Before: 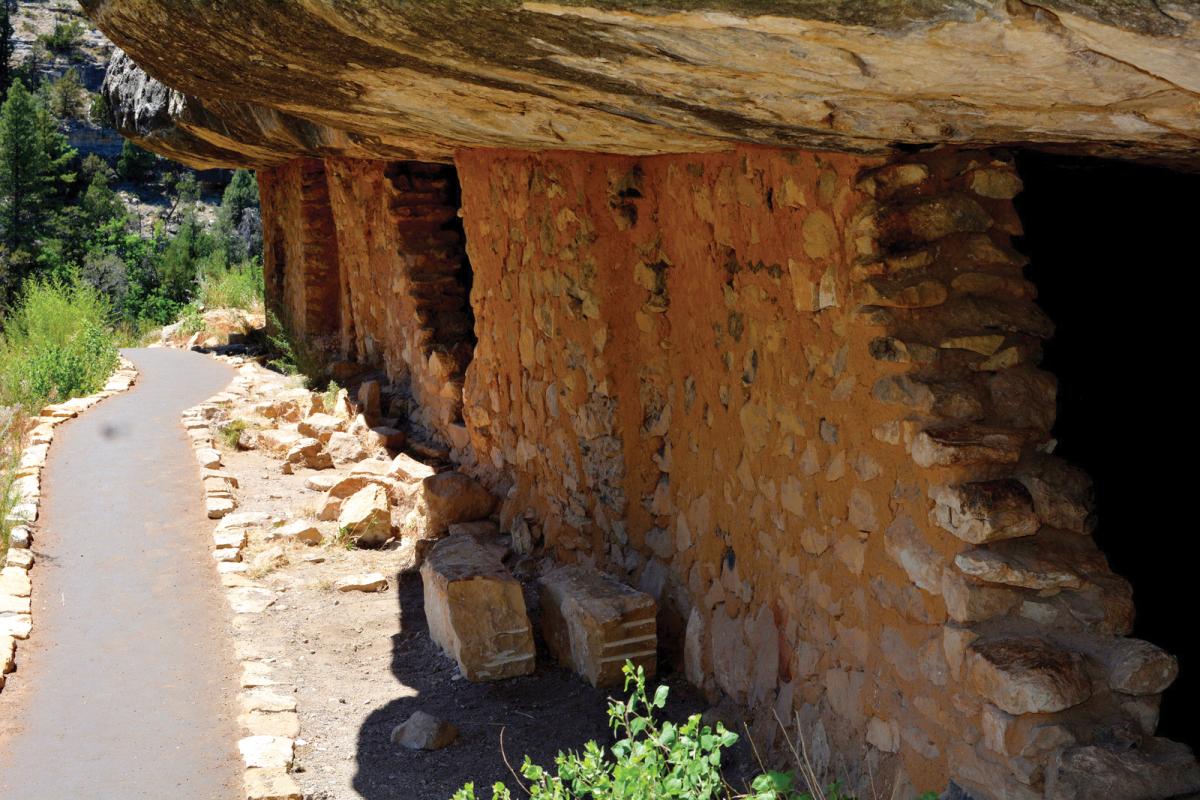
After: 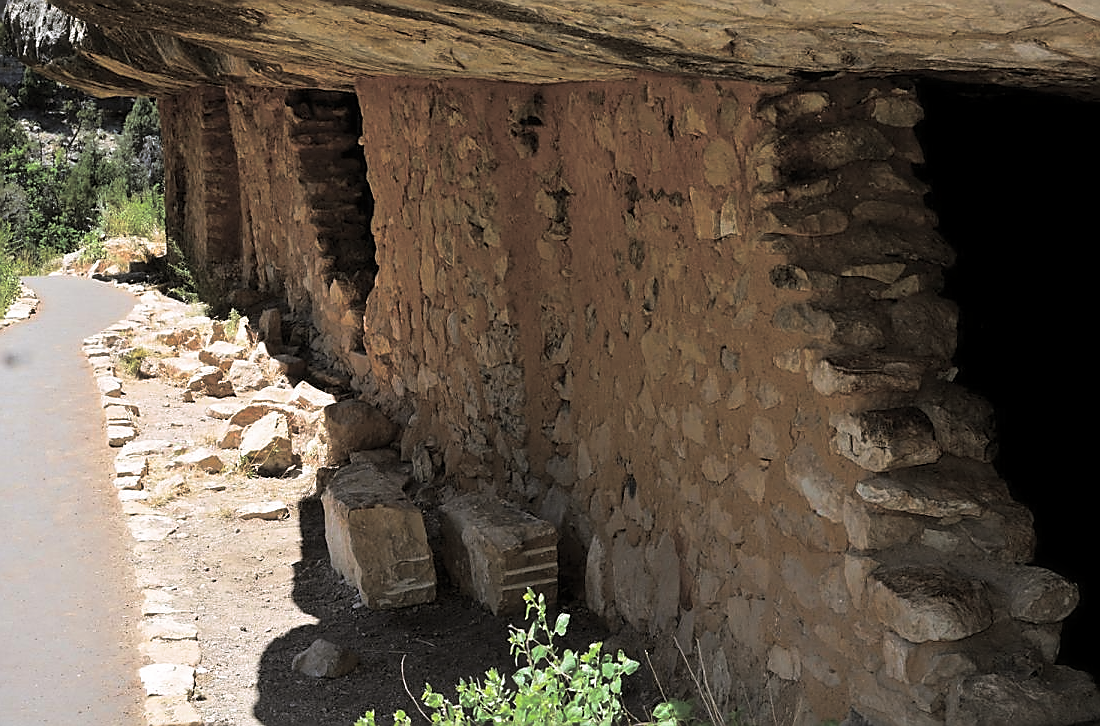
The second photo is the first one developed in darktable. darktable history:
crop and rotate: left 8.262%, top 9.226%
sharpen: radius 1.4, amount 1.25, threshold 0.7
split-toning: shadows › hue 46.8°, shadows › saturation 0.17, highlights › hue 316.8°, highlights › saturation 0.27, balance -51.82
haze removal: strength -0.05
